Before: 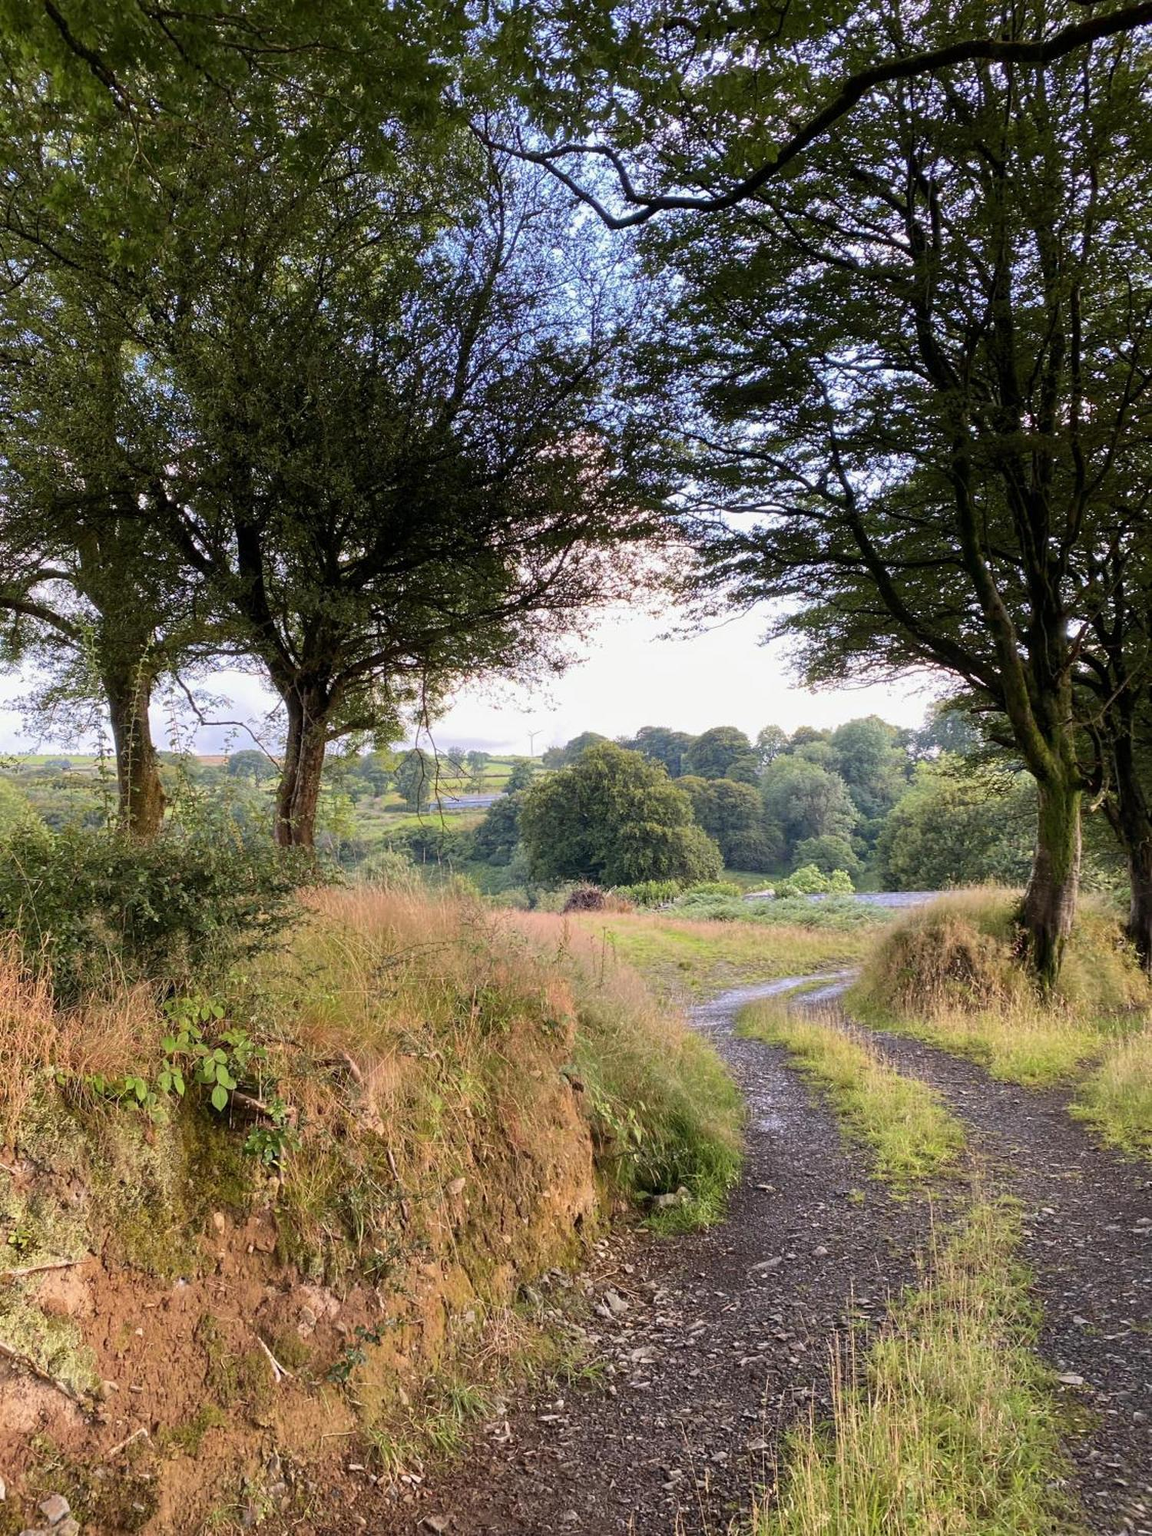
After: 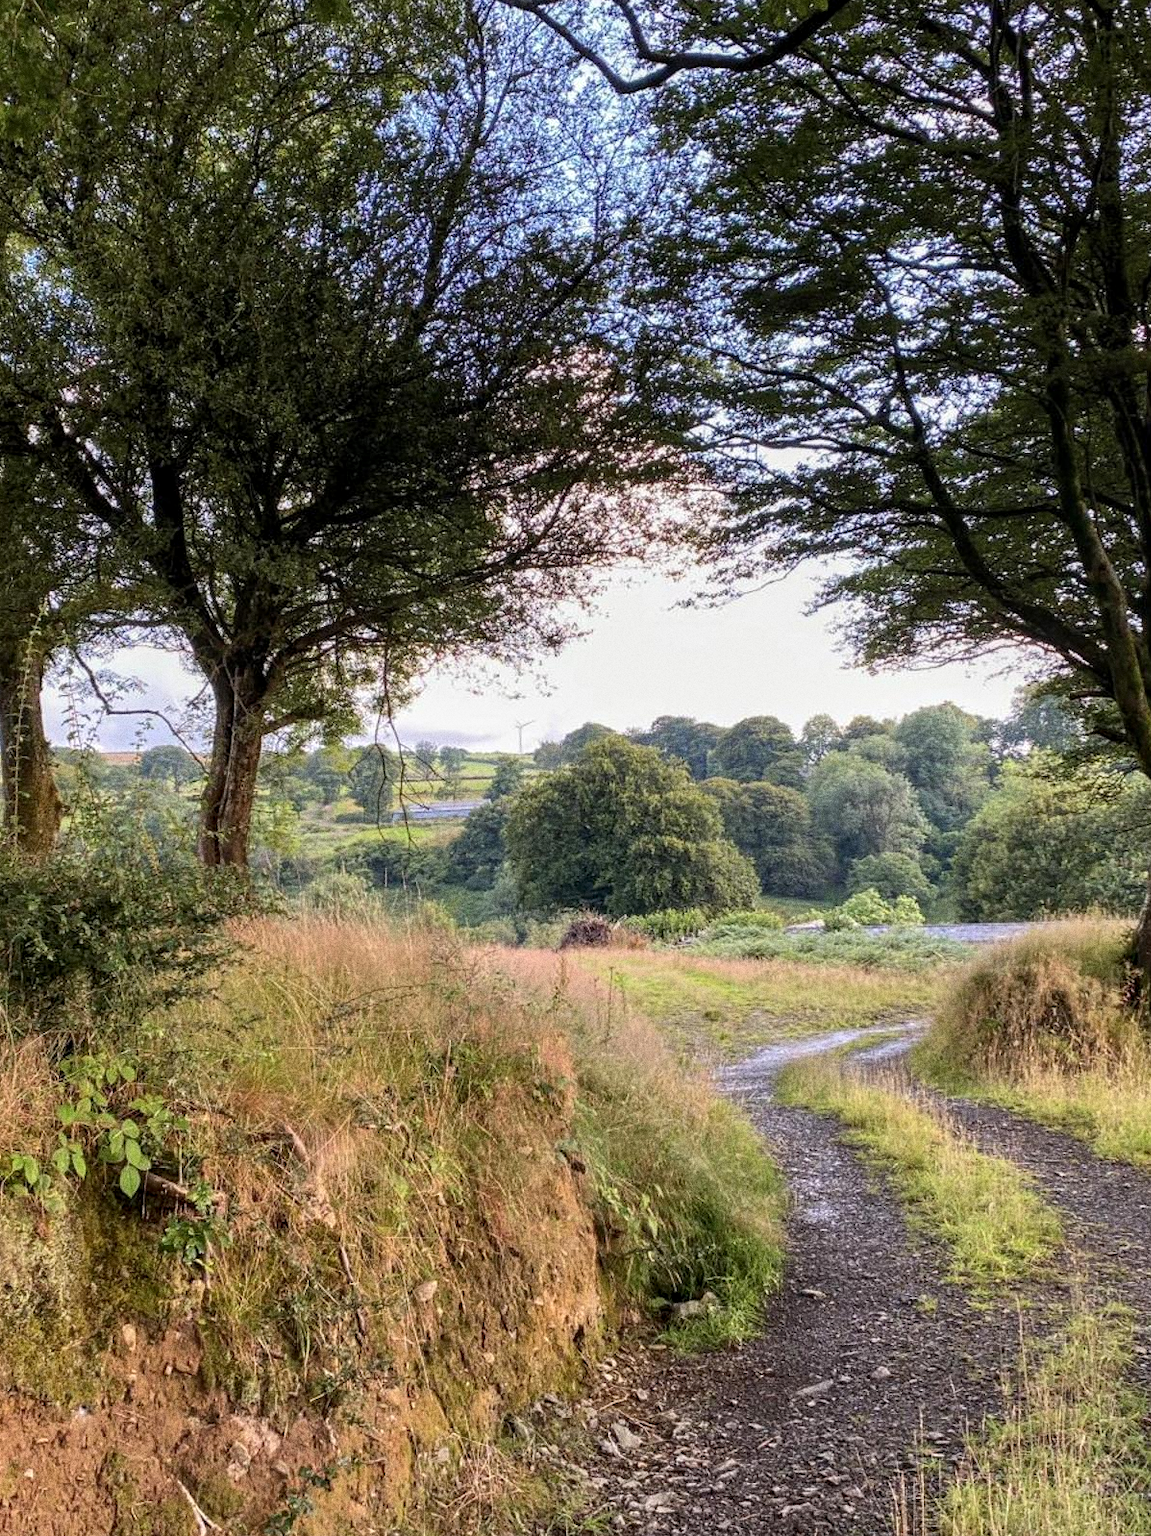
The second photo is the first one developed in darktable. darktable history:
local contrast: on, module defaults
grain: coarseness 0.09 ISO, strength 40%
crop and rotate: left 10.071%, top 10.071%, right 10.02%, bottom 10.02%
